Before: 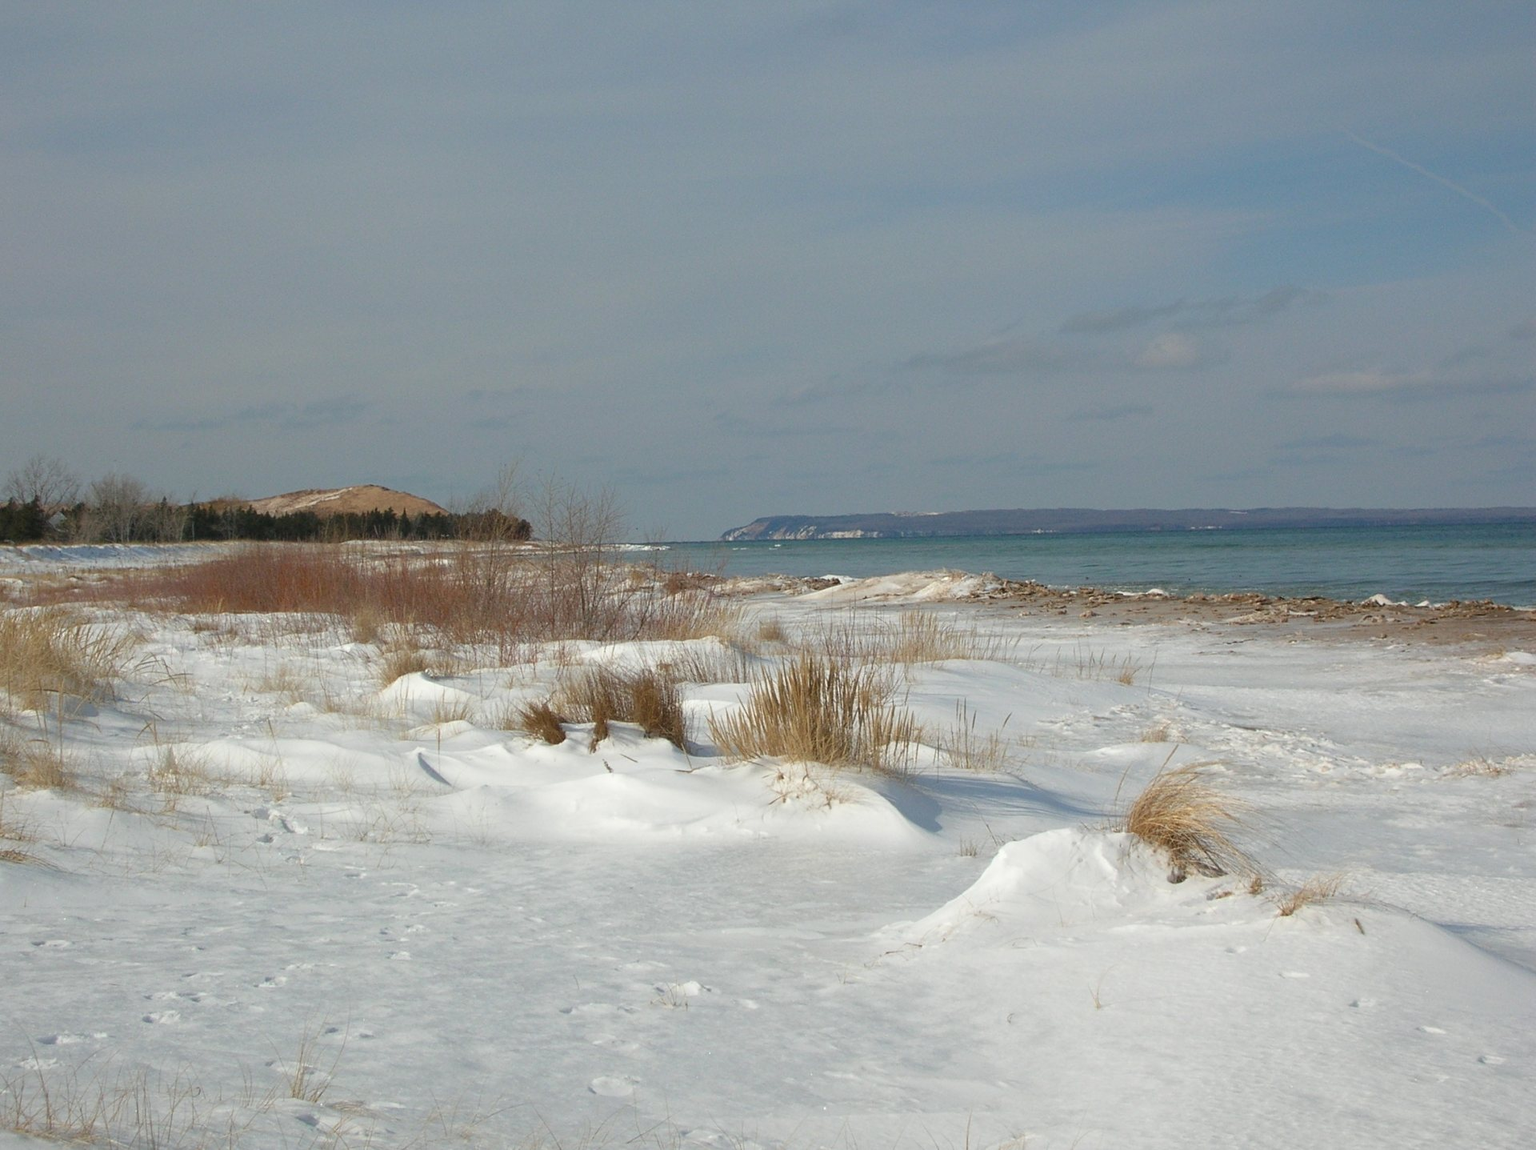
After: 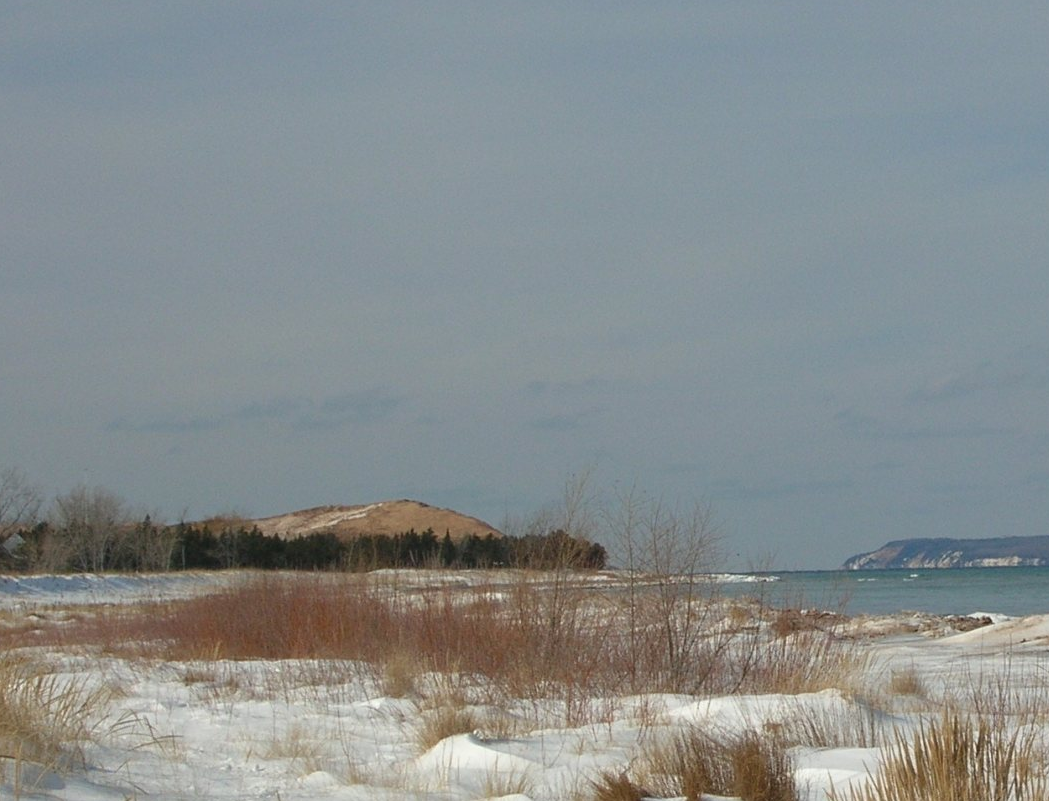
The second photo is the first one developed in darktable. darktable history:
crop and rotate: left 3.054%, top 7.414%, right 42.305%, bottom 36.823%
